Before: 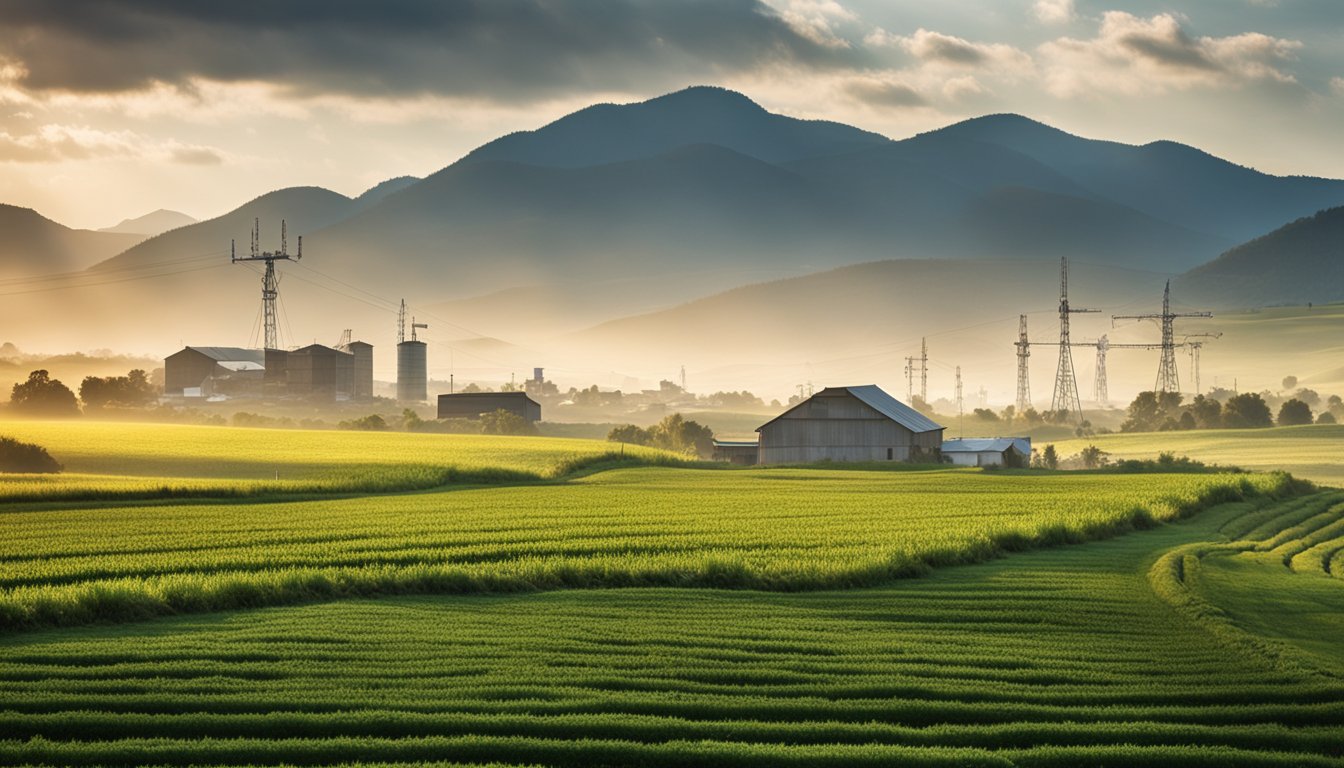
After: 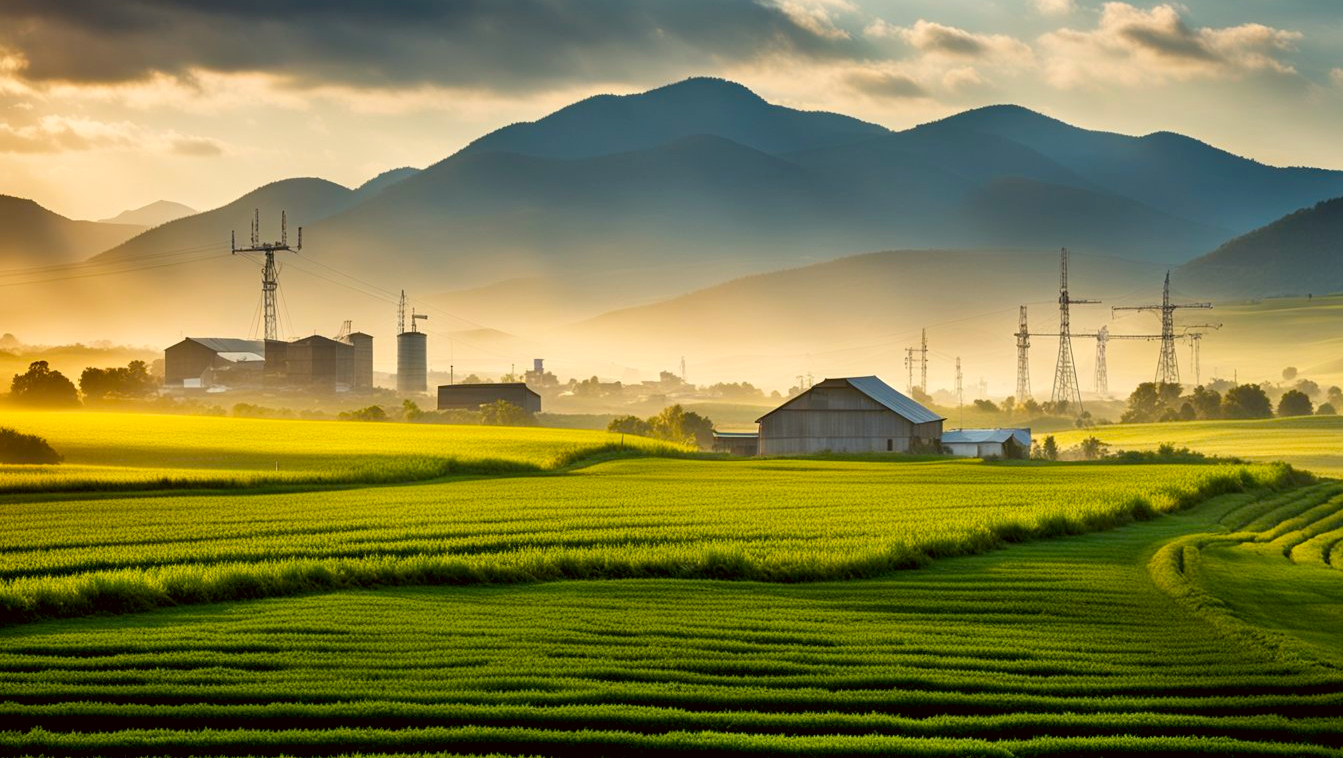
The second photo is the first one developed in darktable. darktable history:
shadows and highlights: shadows 29.55, highlights -30.42, low approximation 0.01, soften with gaussian
contrast brightness saturation: contrast 0.095, brightness 0.025, saturation 0.094
color correction: highlights a* -3.73, highlights b* -6.48, shadows a* 2.97, shadows b* 5.3
crop: top 1.283%, right 0.015%
color balance rgb: highlights gain › chroma 3.052%, highlights gain › hue 75.78°, global offset › luminance -0.857%, perceptual saturation grading › global saturation 19.31%, global vibrance 20.371%
